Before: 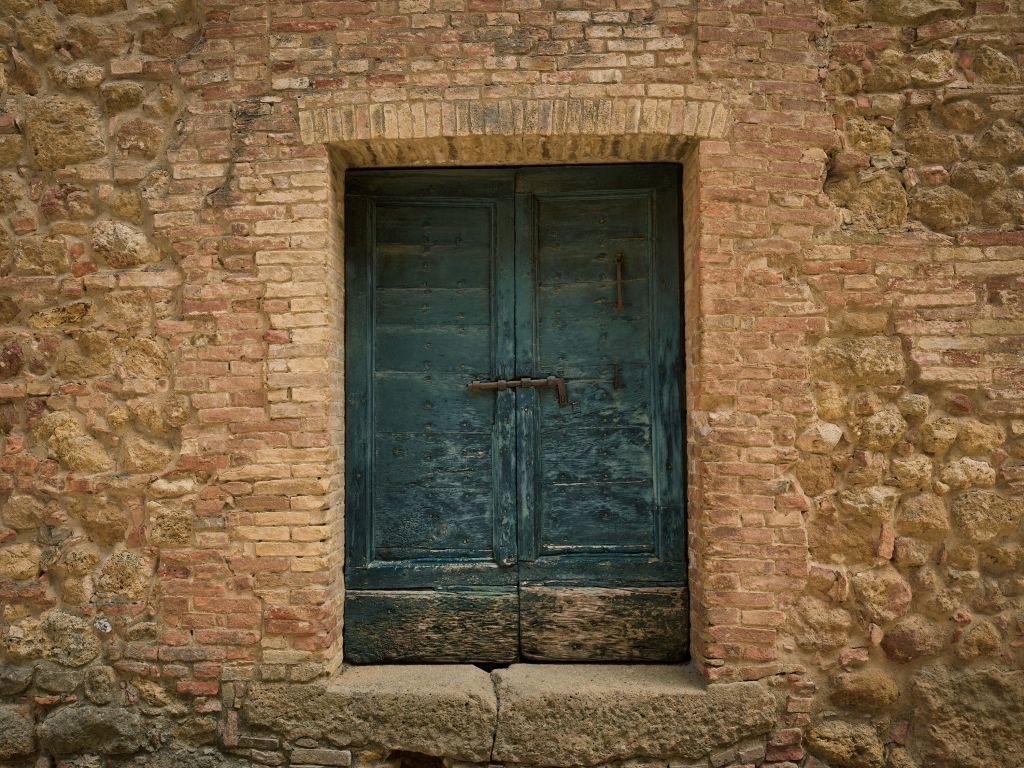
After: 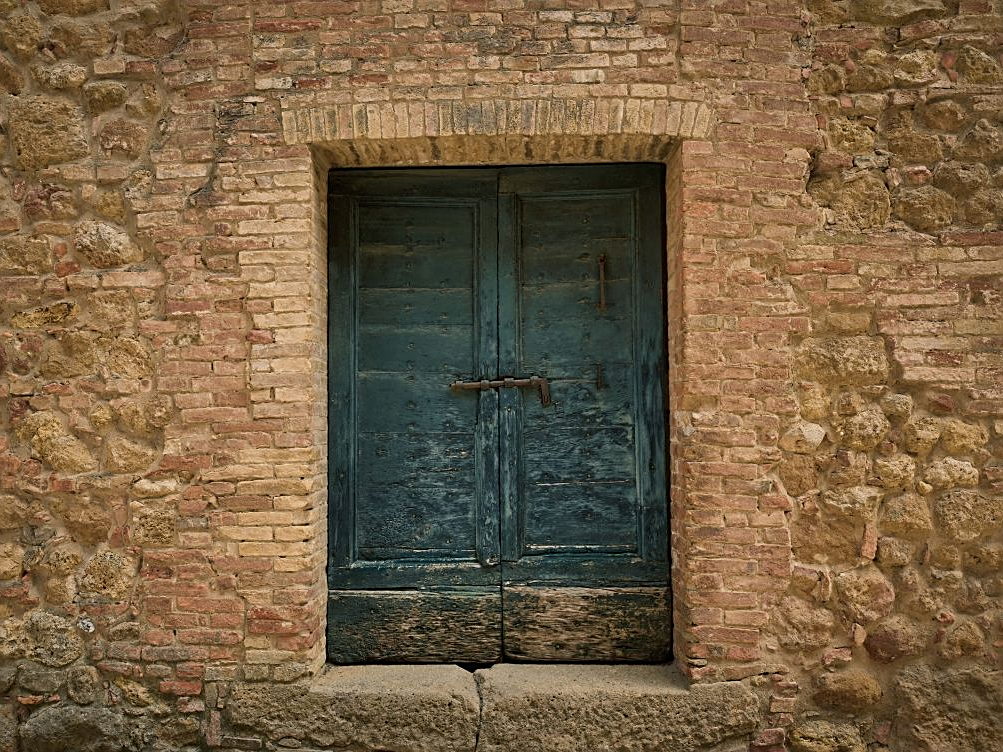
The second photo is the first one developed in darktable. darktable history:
sharpen: on, module defaults
crop: left 1.743%, right 0.268%, bottom 2.011%
color correction: saturation 0.98
